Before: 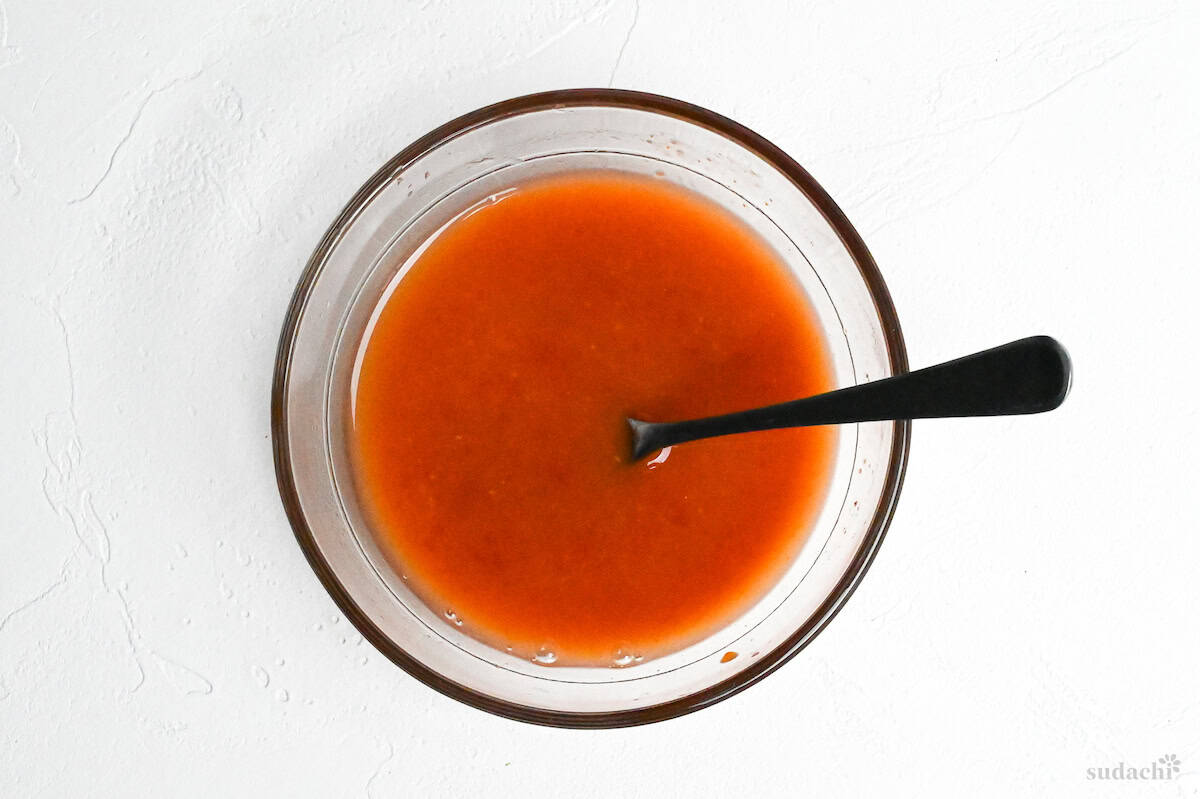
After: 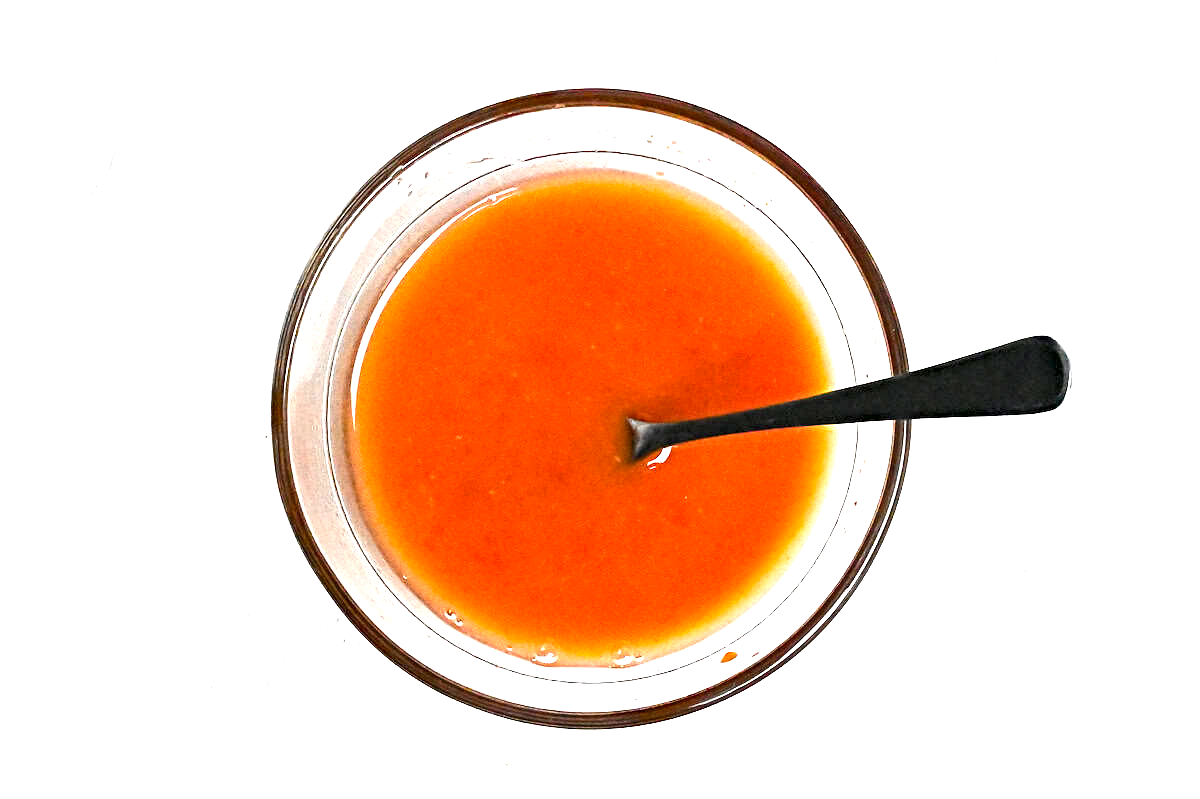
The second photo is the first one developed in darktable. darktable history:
haze removal: strength 0.29, distance 0.25, compatibility mode true, adaptive false
local contrast: mode bilateral grid, contrast 100, coarseness 100, detail 91%, midtone range 0.2
exposure: exposure 1.223 EV, compensate highlight preservation false
sharpen: radius 4.883
